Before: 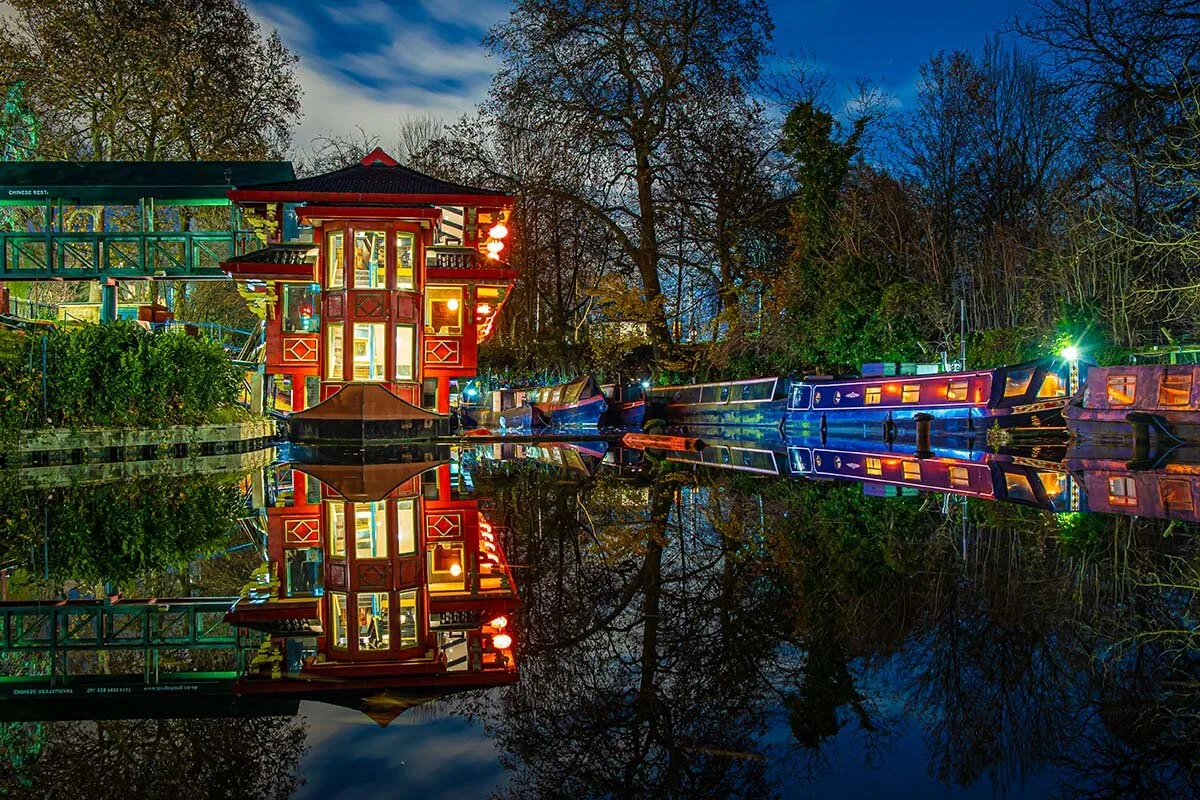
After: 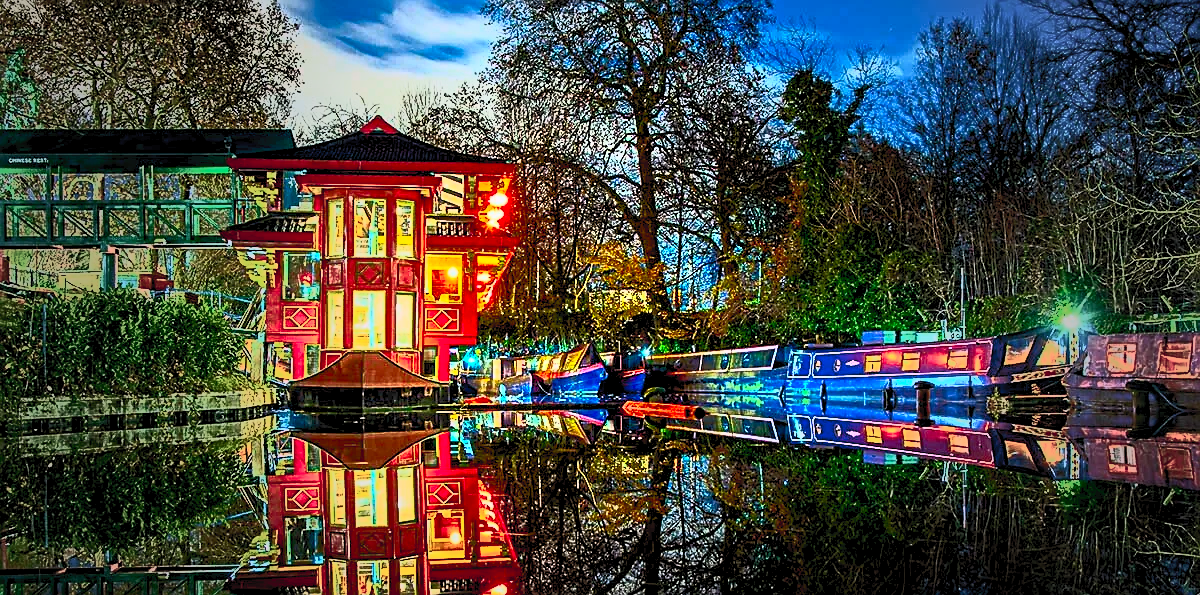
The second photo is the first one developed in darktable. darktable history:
crop: top 4.074%, bottom 21.469%
exposure: black level correction 0.007, exposure 0.16 EV, compensate highlight preservation false
sharpen: on, module defaults
base curve: curves: ch0 [(0, 0) (0.472, 0.455) (1, 1)], preserve colors none
vignetting: fall-off start 16.45%, fall-off radius 100.63%, width/height ratio 0.723
contrast brightness saturation: contrast 0.986, brightness 0.996, saturation 0.981
